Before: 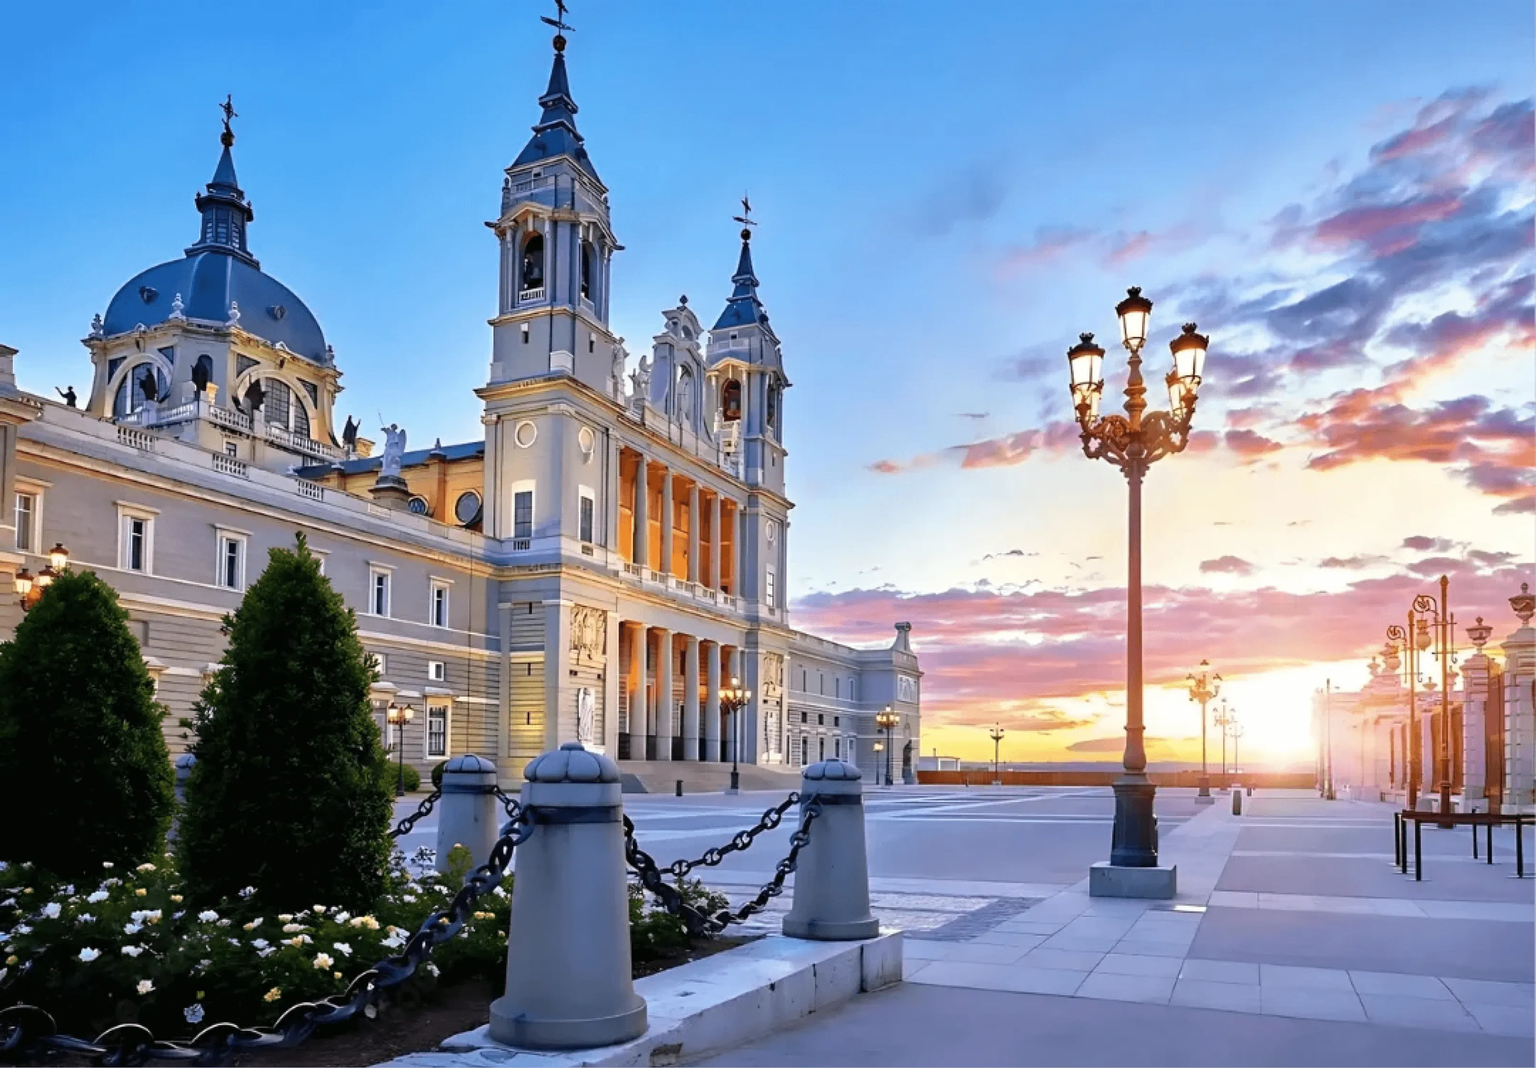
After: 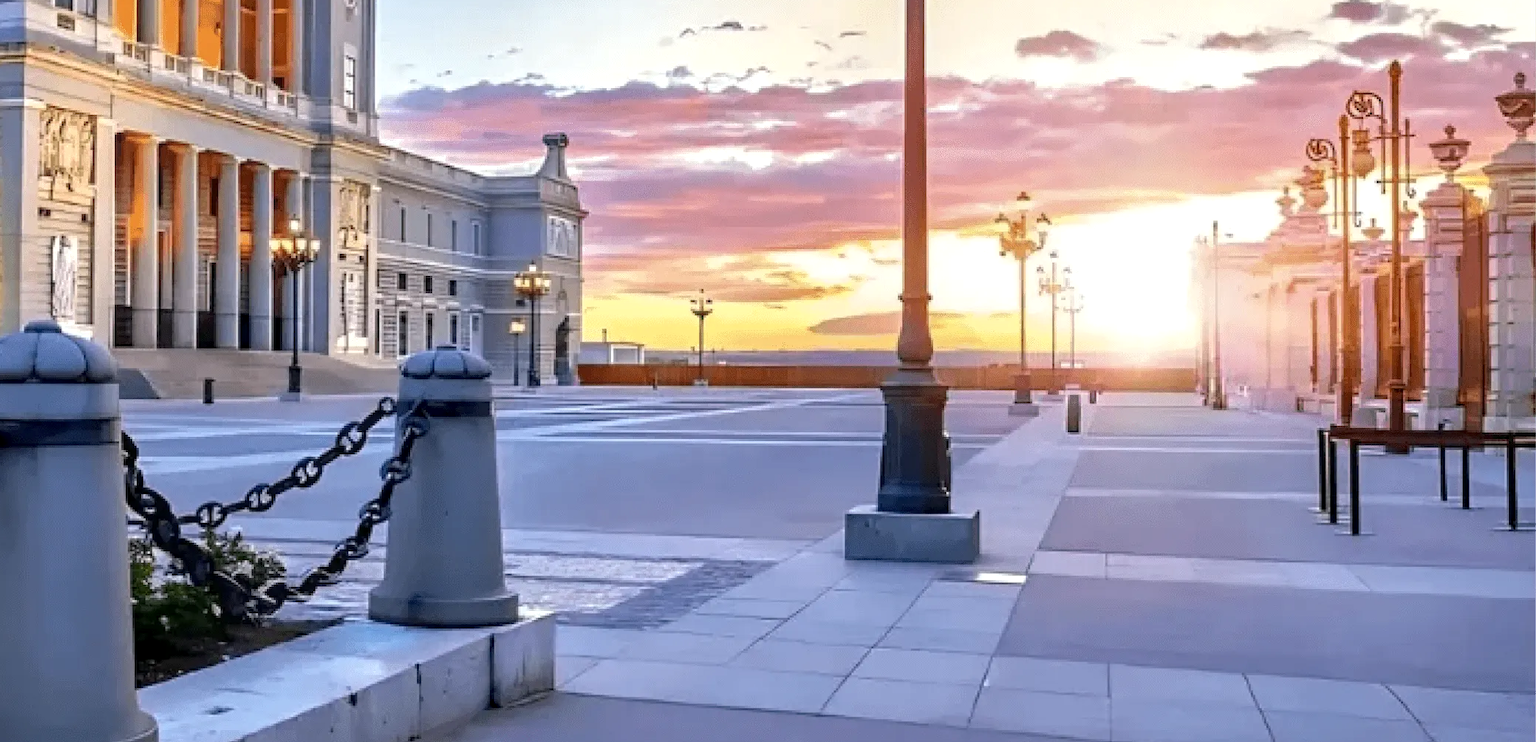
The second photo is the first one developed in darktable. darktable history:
crop and rotate: left 35.509%, top 50.238%, bottom 4.934%
local contrast: on, module defaults
